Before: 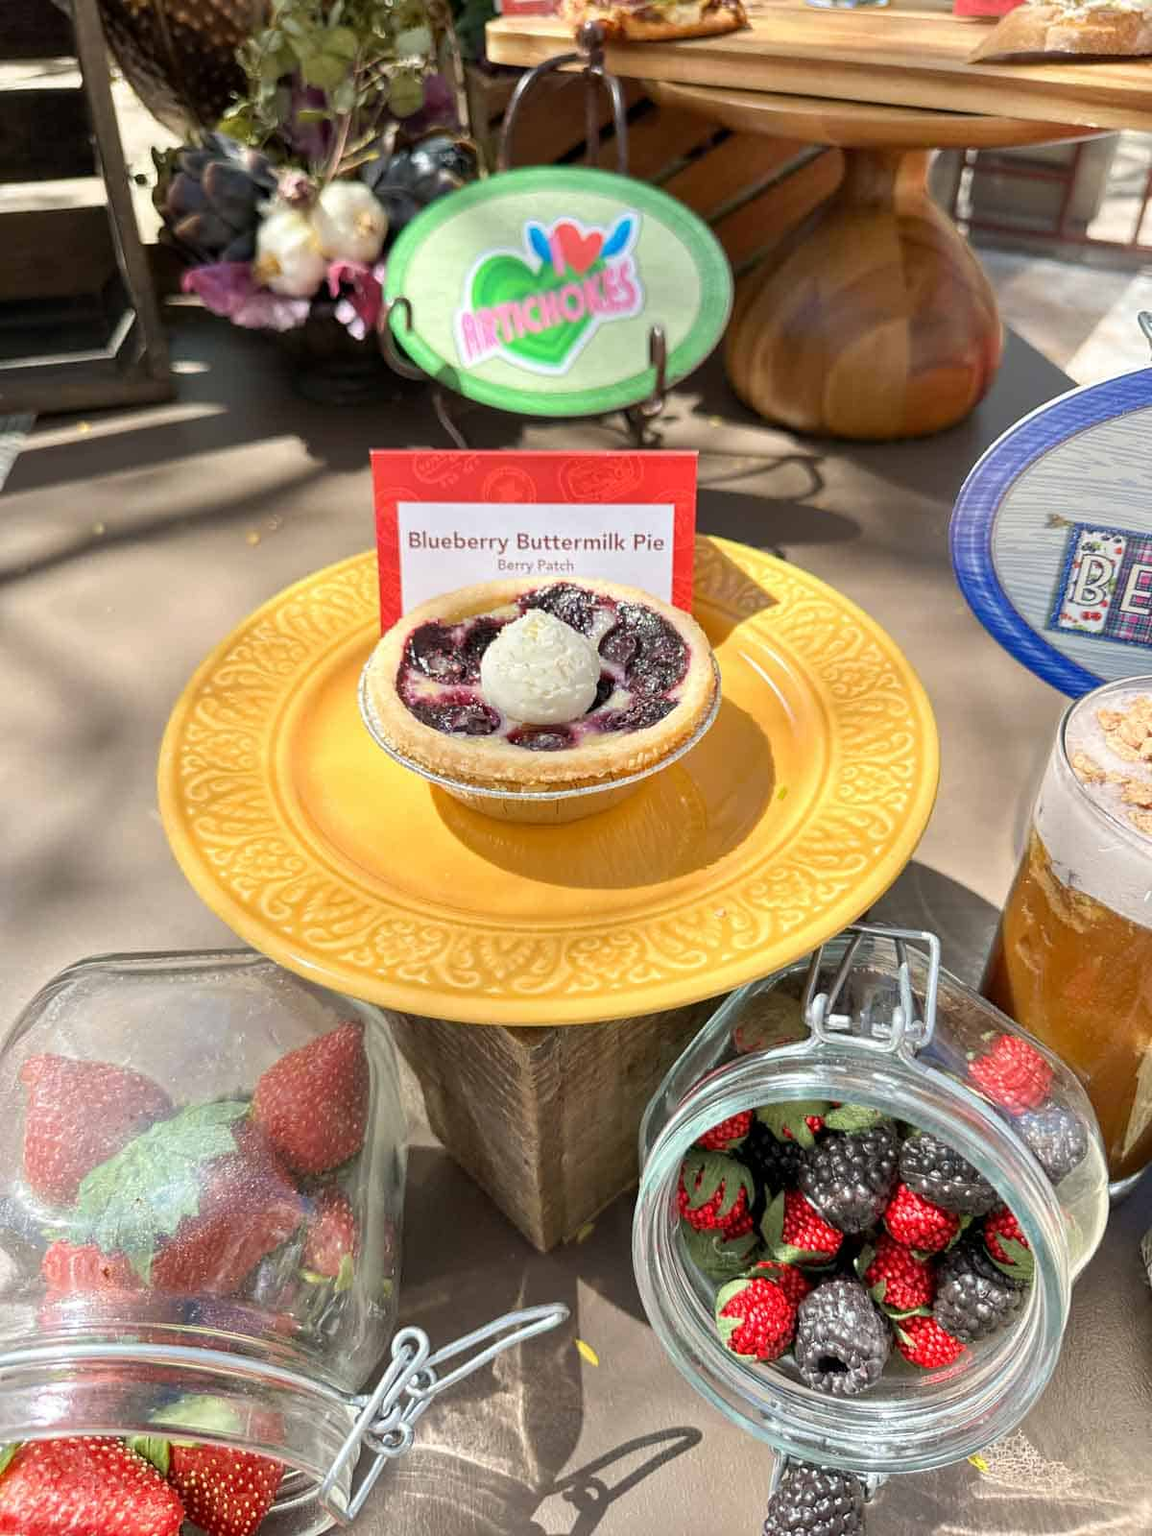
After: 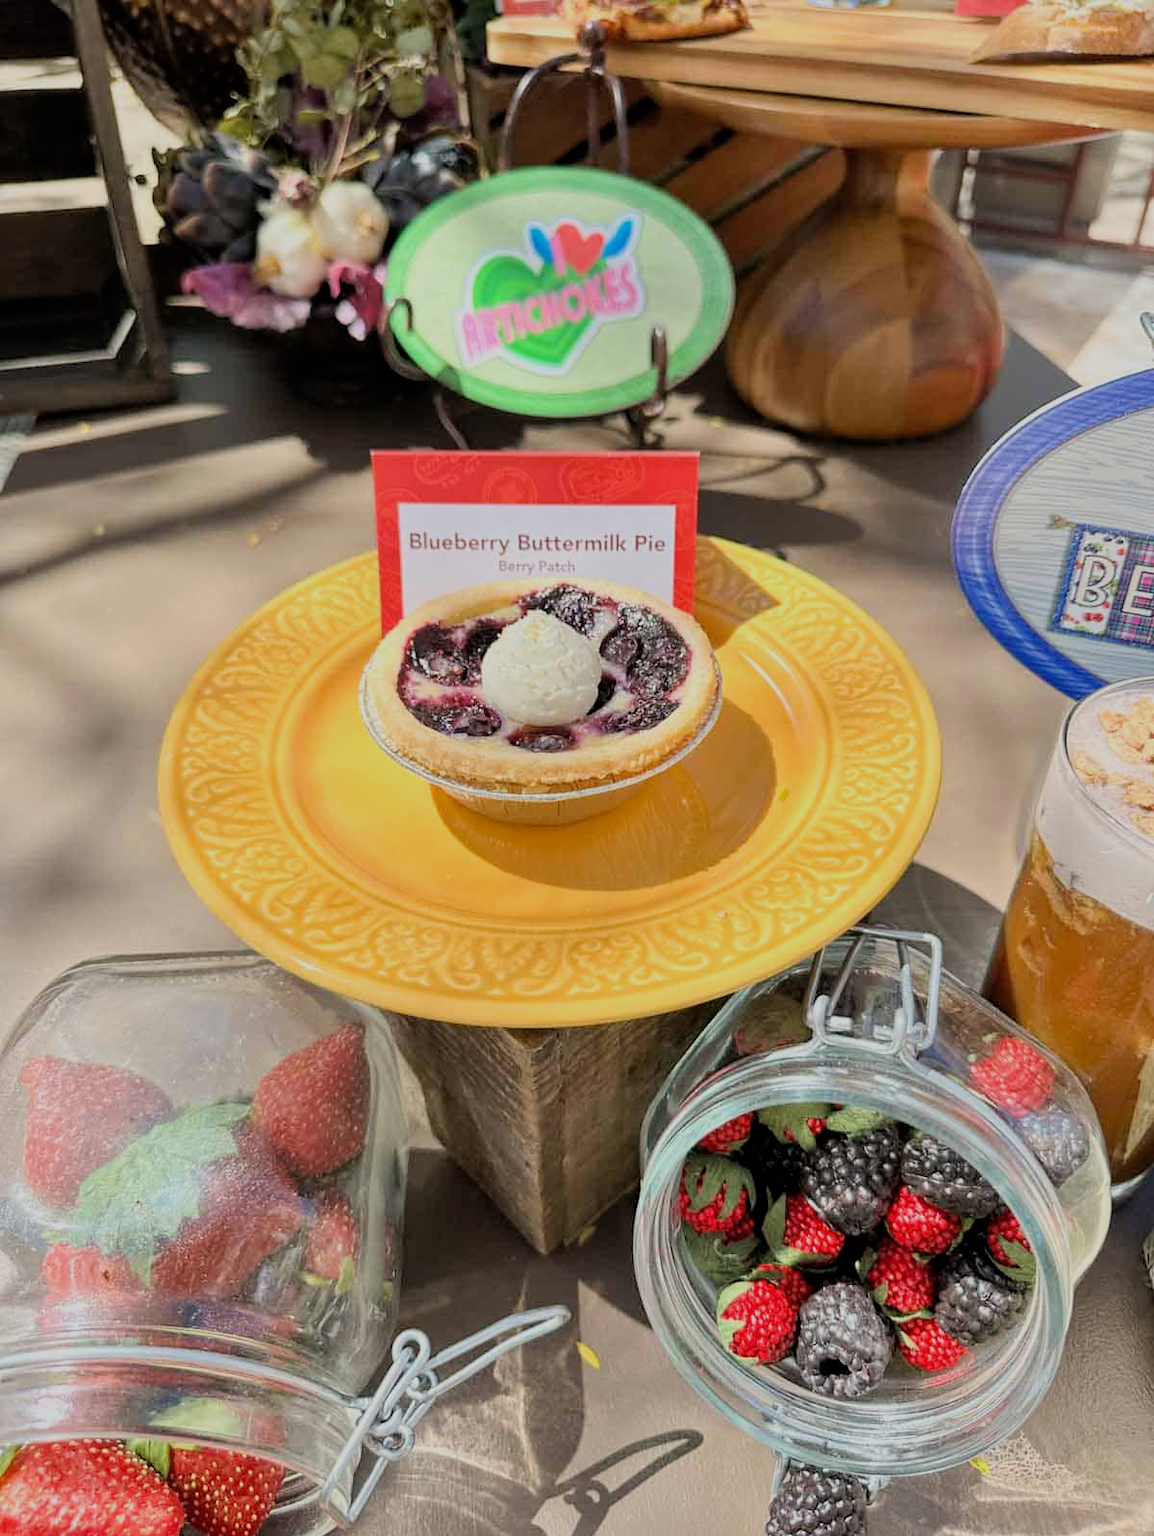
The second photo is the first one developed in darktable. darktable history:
shadows and highlights: shadows 25.7, highlights -23.23
crop: top 0.026%, bottom 0.116%
exposure: compensate highlight preservation false
filmic rgb: black relative exposure -7.65 EV, white relative exposure 4.56 EV, hardness 3.61, color science v6 (2022)
